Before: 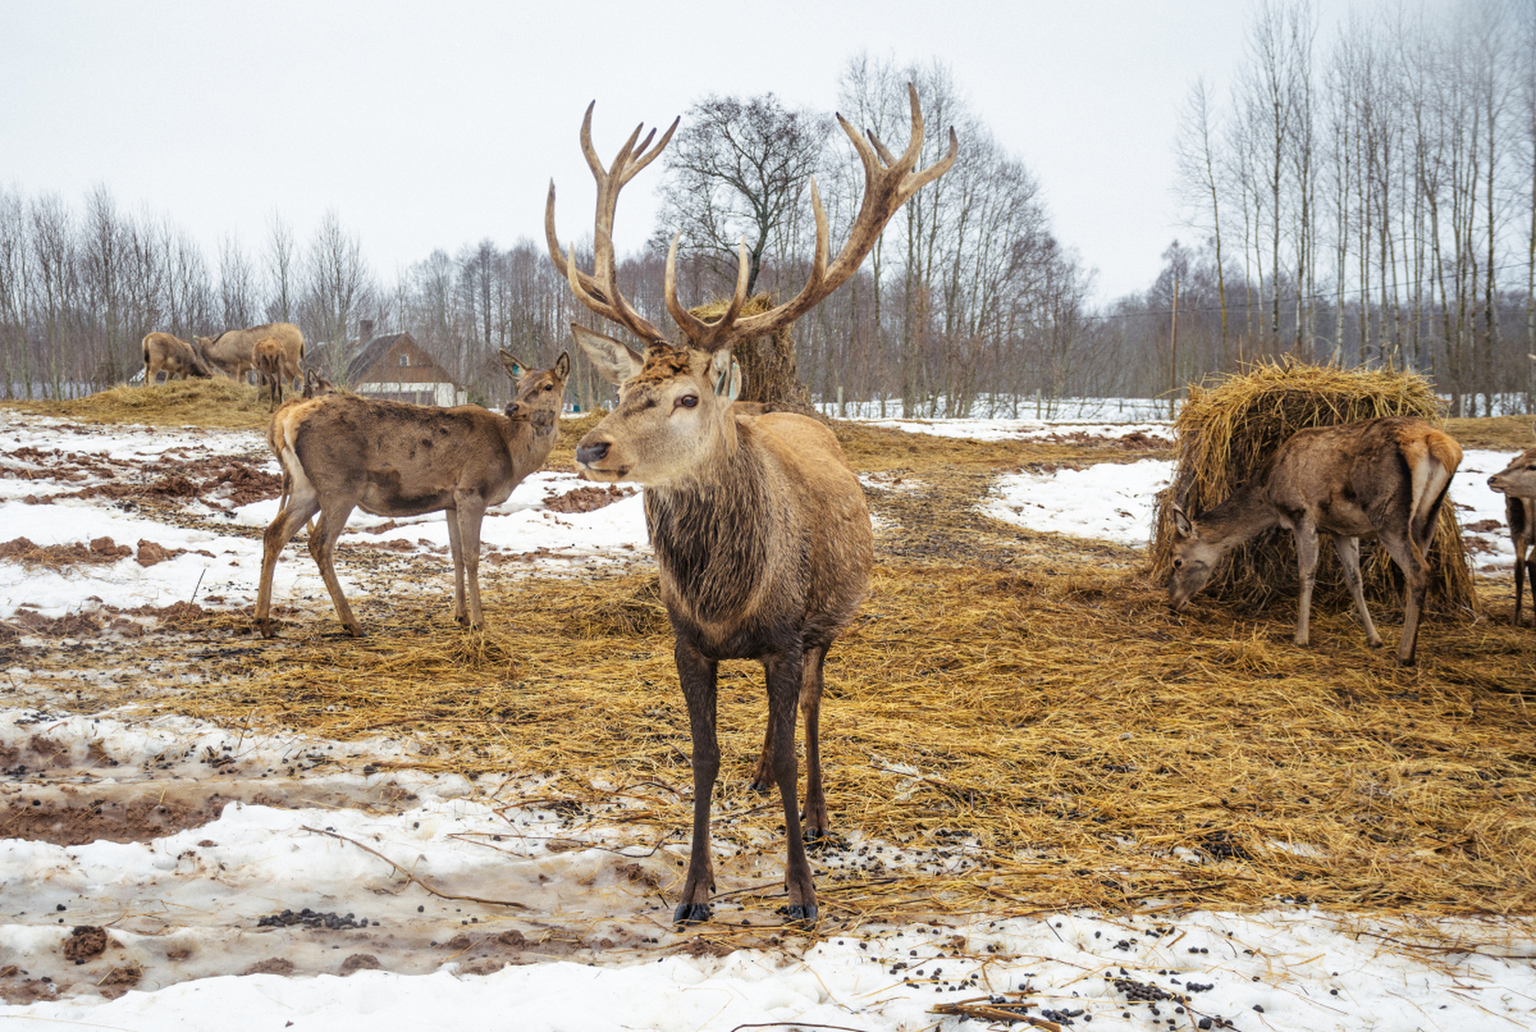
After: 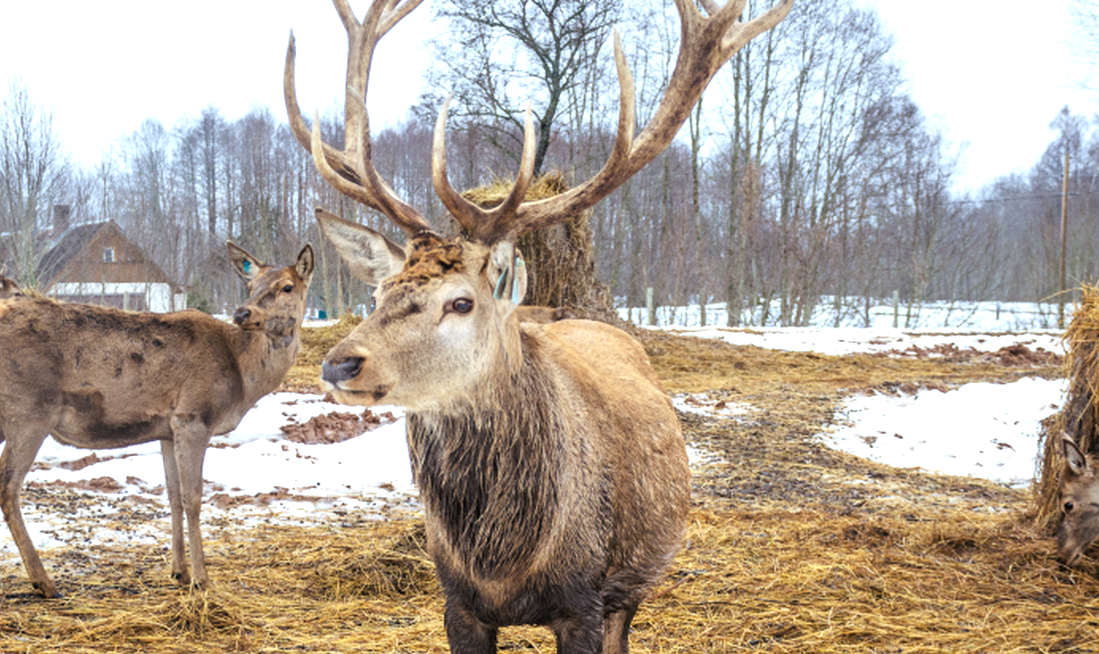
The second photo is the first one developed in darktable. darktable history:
crop: left 20.635%, top 15.038%, right 21.691%, bottom 33.835%
exposure: black level correction 0.001, exposure 0.499 EV, compensate exposure bias true, compensate highlight preservation false
color calibration: x 0.366, y 0.379, temperature 4391.49 K
